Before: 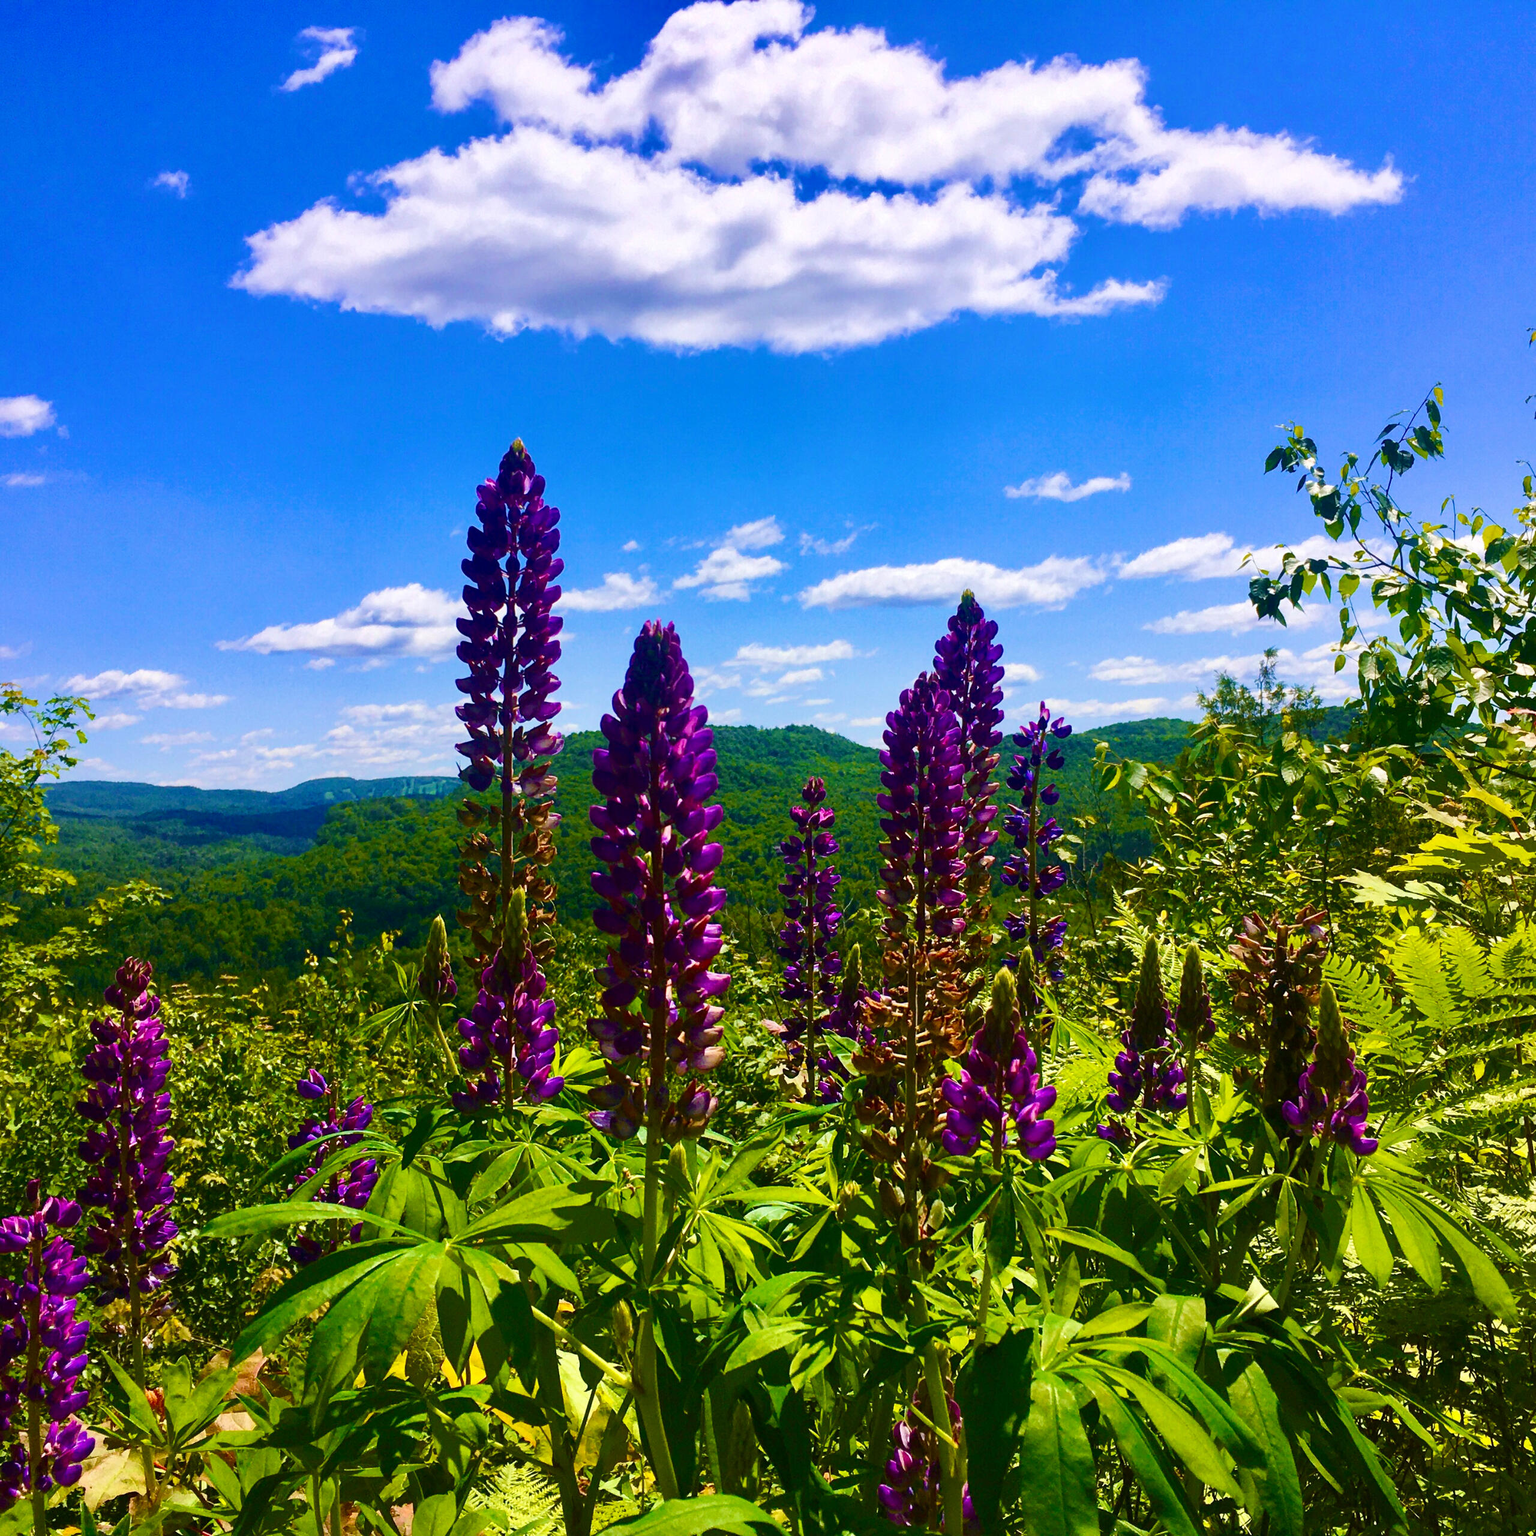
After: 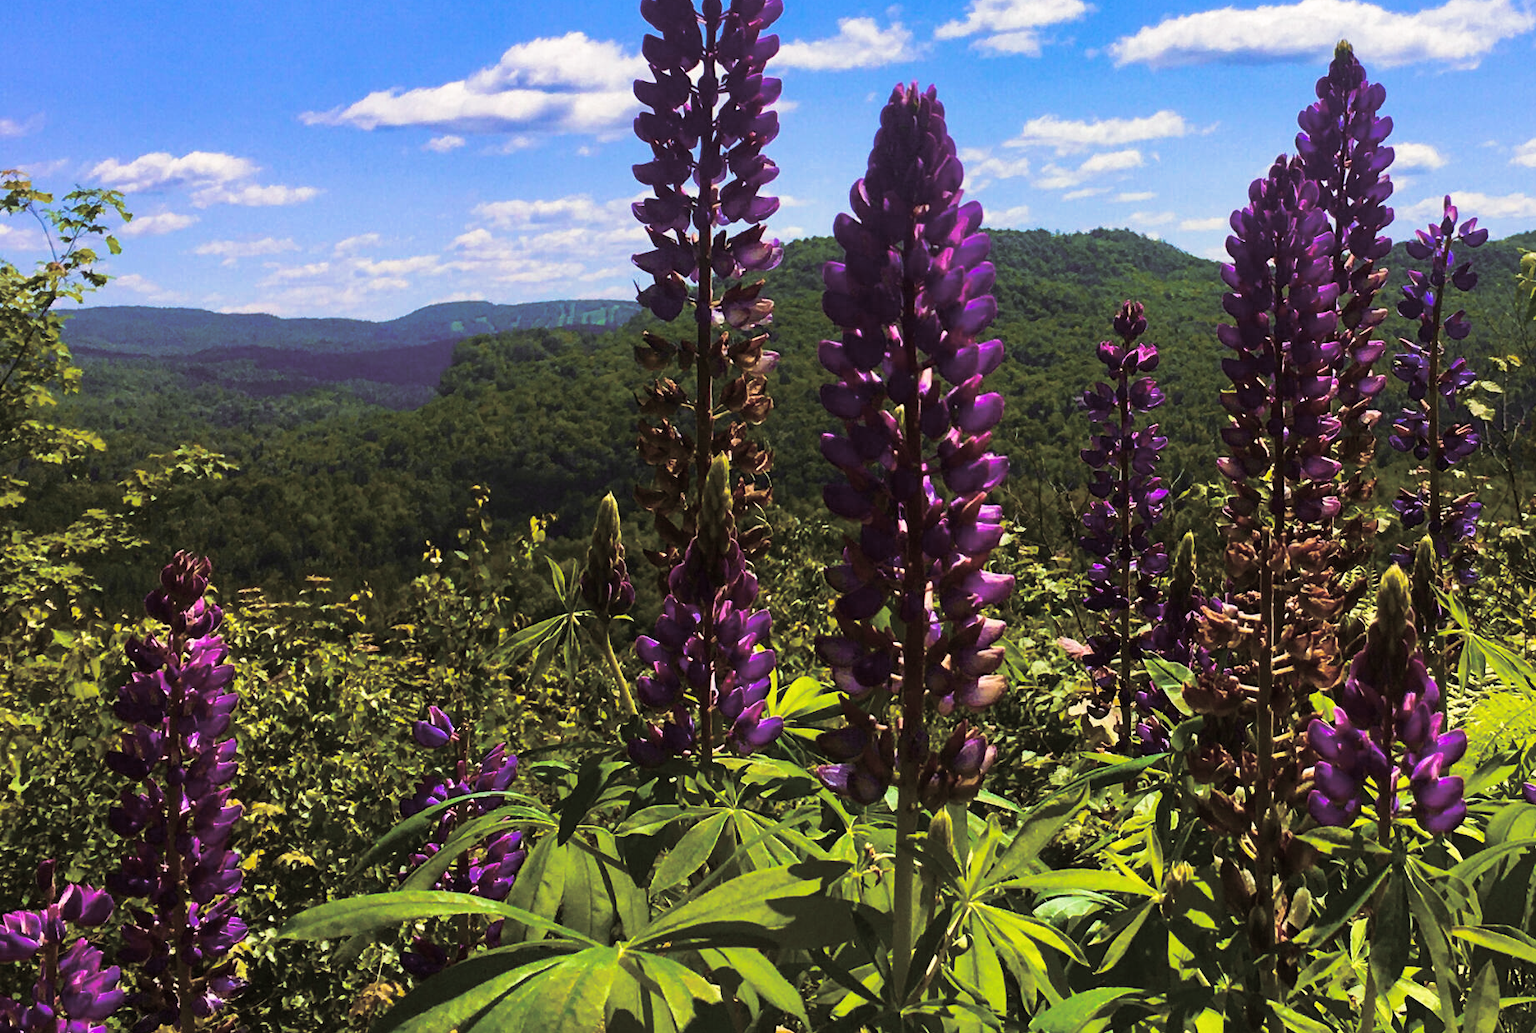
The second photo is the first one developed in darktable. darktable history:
color balance rgb: shadows lift › chroma 1.41%, shadows lift › hue 260°, power › chroma 0.5%, power › hue 260°, highlights gain › chroma 1%, highlights gain › hue 27°, saturation formula JzAzBz (2021)
split-toning: shadows › saturation 0.2
crop: top 36.498%, right 27.964%, bottom 14.995%
